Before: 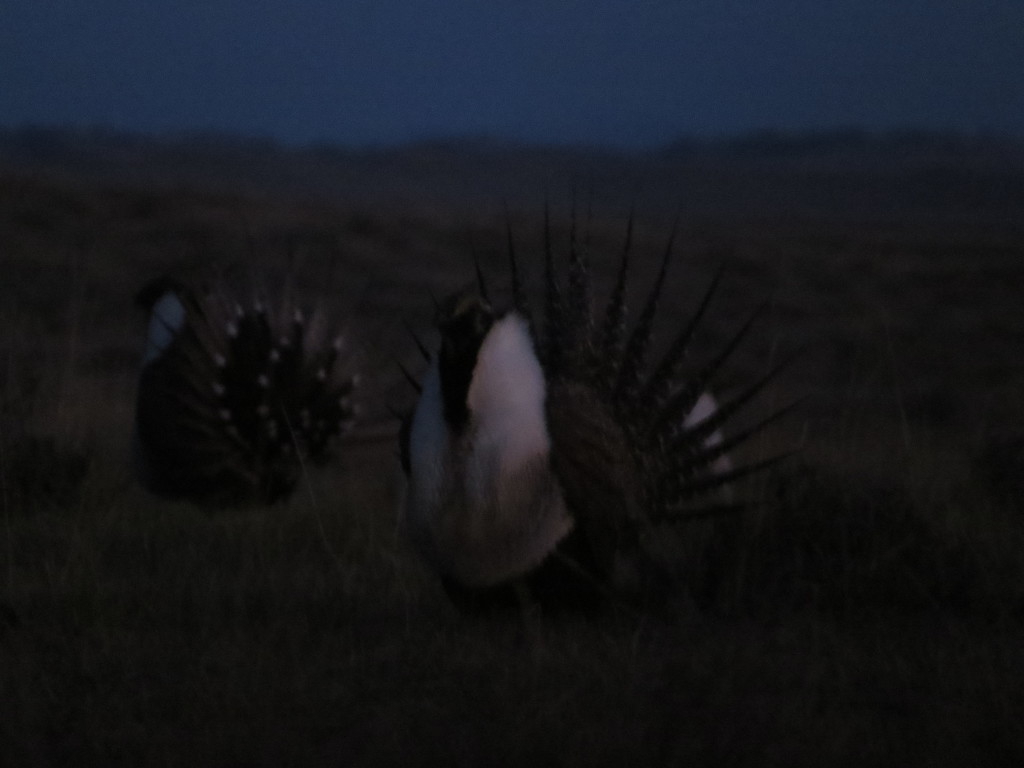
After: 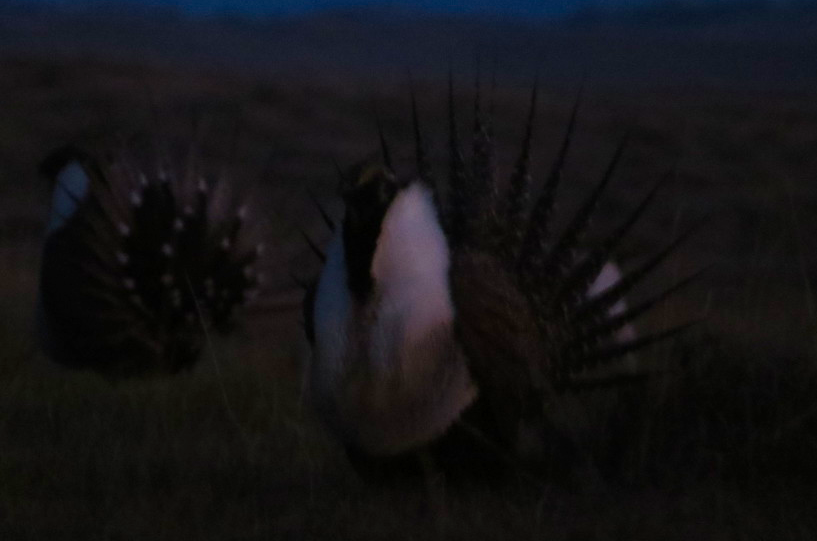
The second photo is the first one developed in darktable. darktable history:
color balance rgb: linear chroma grading › global chroma 14.916%, perceptual saturation grading › global saturation 27.354%, perceptual saturation grading › highlights -27.989%, perceptual saturation grading › mid-tones 15.82%, perceptual saturation grading › shadows 34.156%, perceptual brilliance grading › highlights 6.262%, perceptual brilliance grading › mid-tones 16.913%, perceptual brilliance grading › shadows -5.283%
crop: left 9.429%, top 17.146%, right 10.735%, bottom 12.335%
